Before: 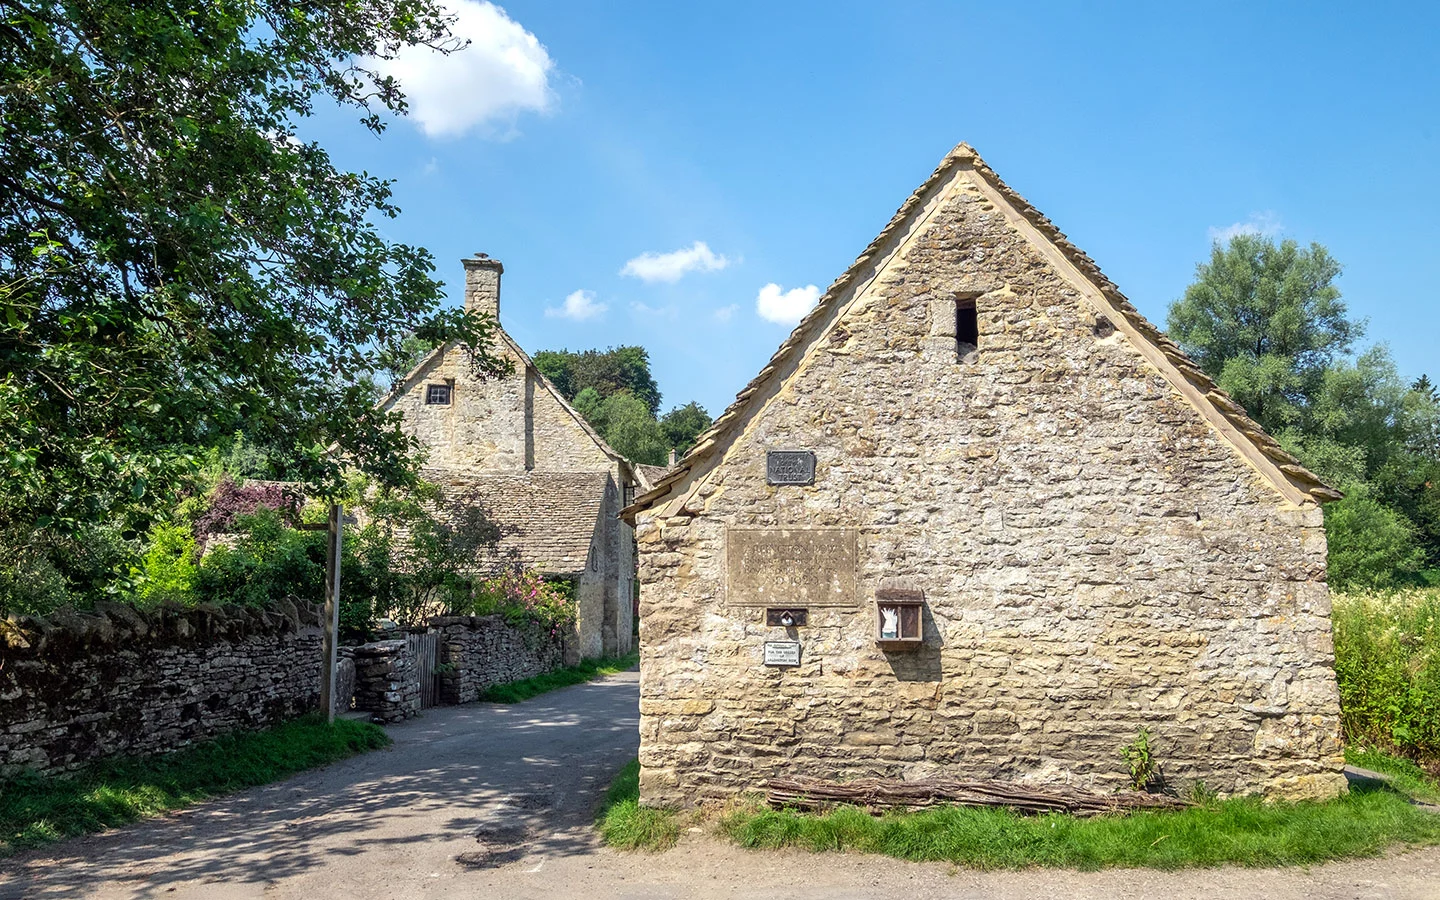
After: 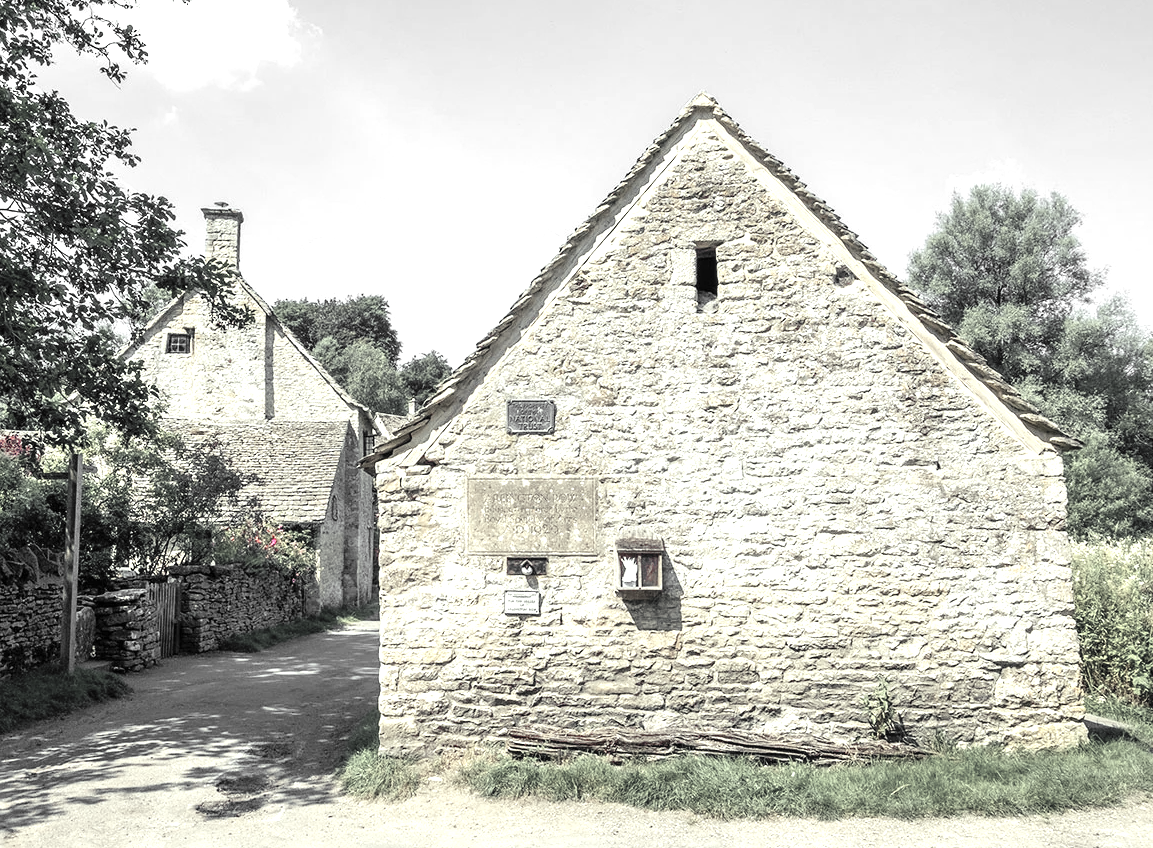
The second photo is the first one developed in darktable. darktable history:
color zones: curves: ch1 [(0, 0.831) (0.08, 0.771) (0.157, 0.268) (0.241, 0.207) (0.562, -0.005) (0.714, -0.013) (0.876, 0.01) (1, 0.831)]
color balance rgb: shadows lift › chroma 3.182%, shadows lift › hue 241.53°, highlights gain › luminance 15.345%, highlights gain › chroma 6.986%, highlights gain › hue 128.64°, perceptual saturation grading › global saturation -12.304%
color correction: highlights a* 5.42, highlights b* 5.3, shadows a* -4.3, shadows b* -5.25
base curve: curves: ch0 [(0, 0) (0.989, 0.992)], preserve colors none
contrast brightness saturation: brightness 0.134
crop and rotate: left 18.103%, top 5.762%, right 1.782%
tone equalizer: -8 EV -0.731 EV, -7 EV -0.682 EV, -6 EV -0.59 EV, -5 EV -0.377 EV, -3 EV 0.404 EV, -2 EV 0.6 EV, -1 EV 0.685 EV, +0 EV 0.776 EV, smoothing diameter 2.23%, edges refinement/feathering 17.55, mask exposure compensation -1.57 EV, filter diffusion 5
